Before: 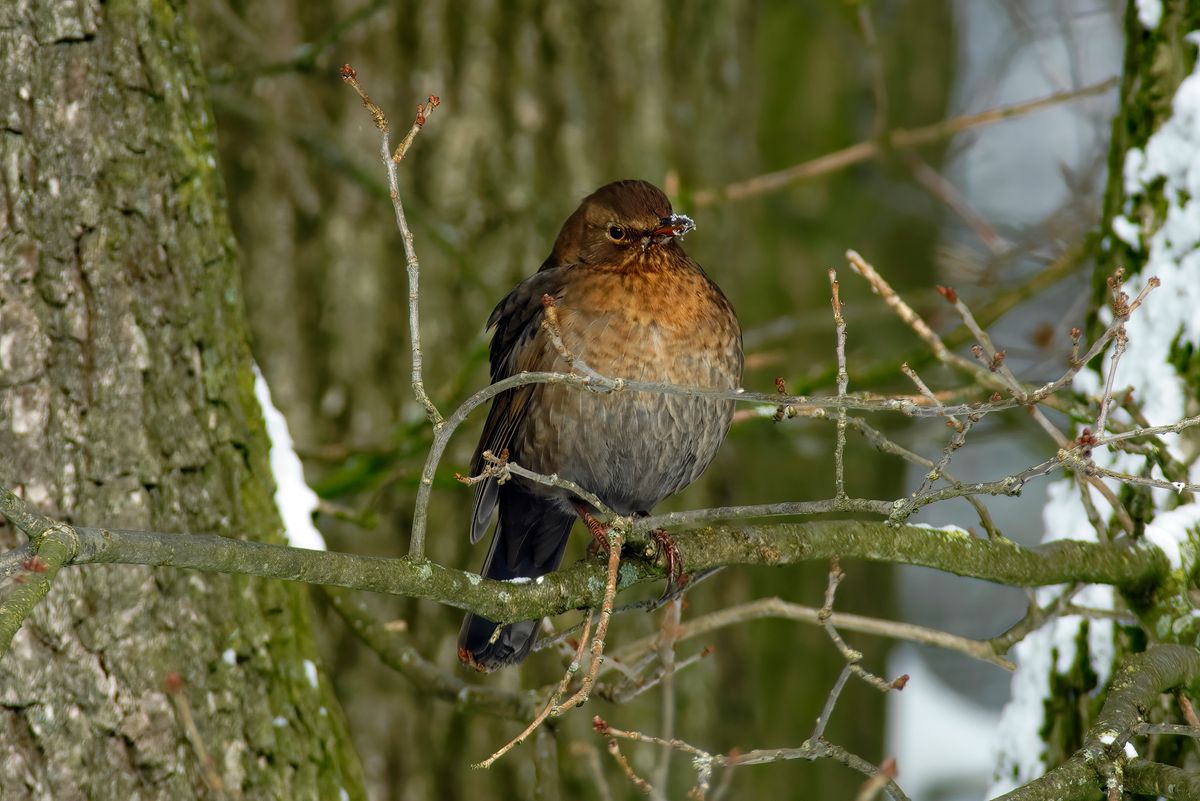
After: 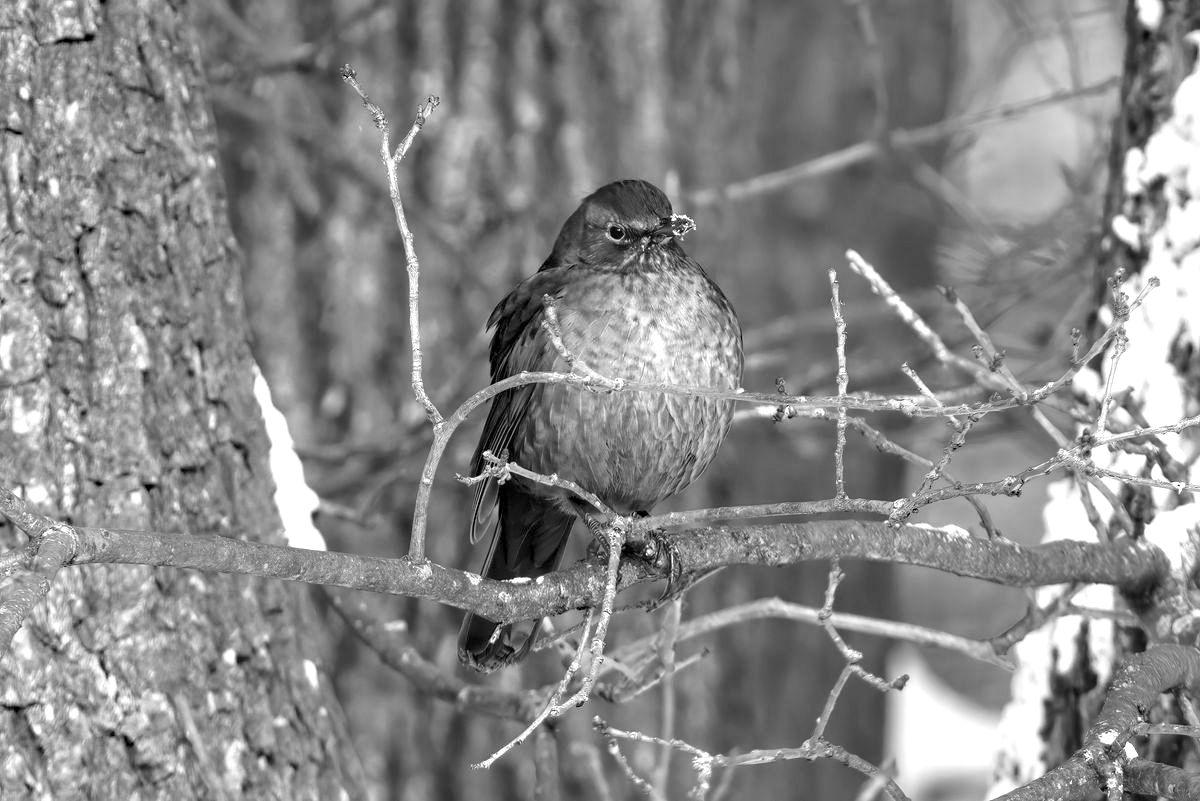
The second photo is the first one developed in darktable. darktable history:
monochrome: a 79.32, b 81.83, size 1.1
haze removal: compatibility mode true, adaptive false
exposure: black level correction 0, exposure 1.45 EV, compensate exposure bias true, compensate highlight preservation false
